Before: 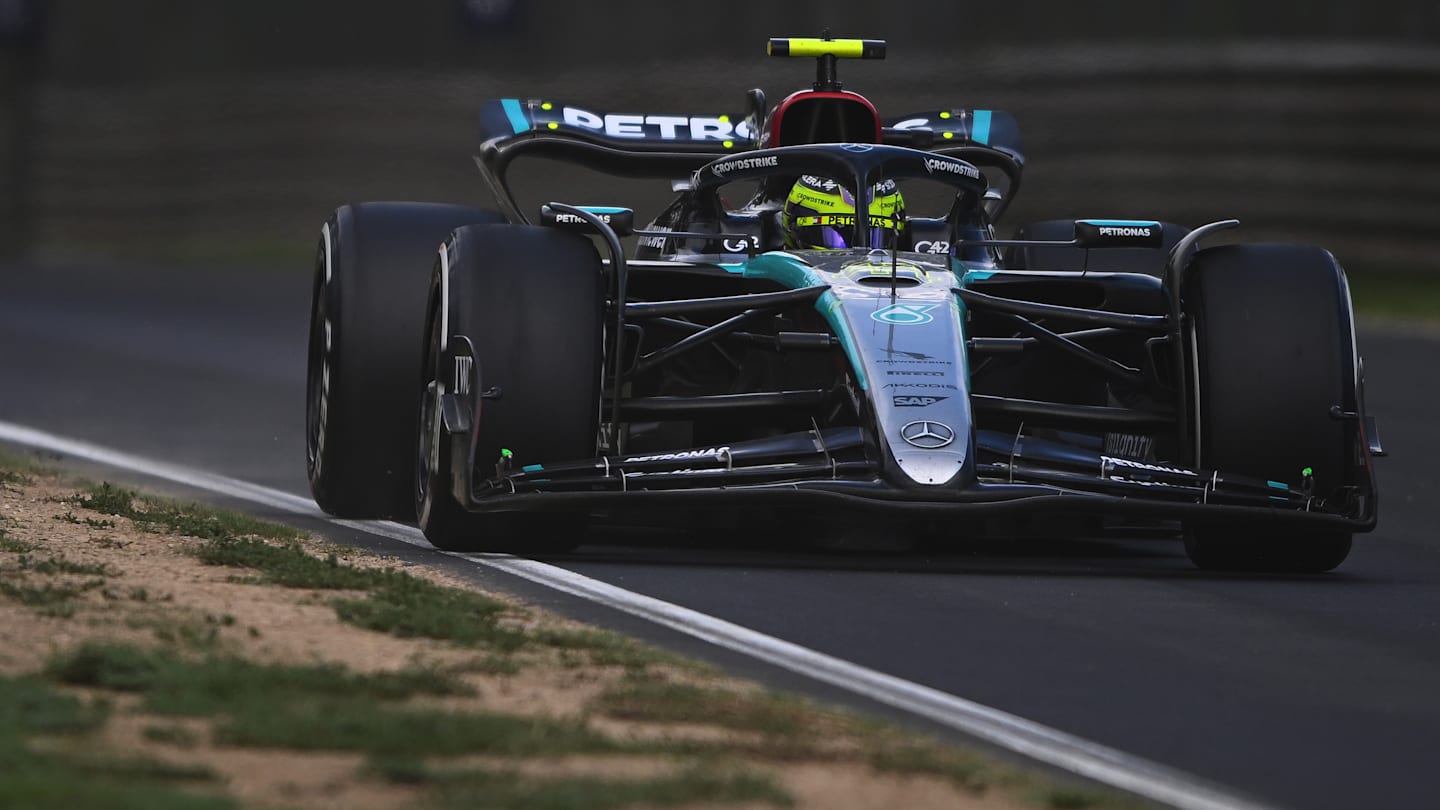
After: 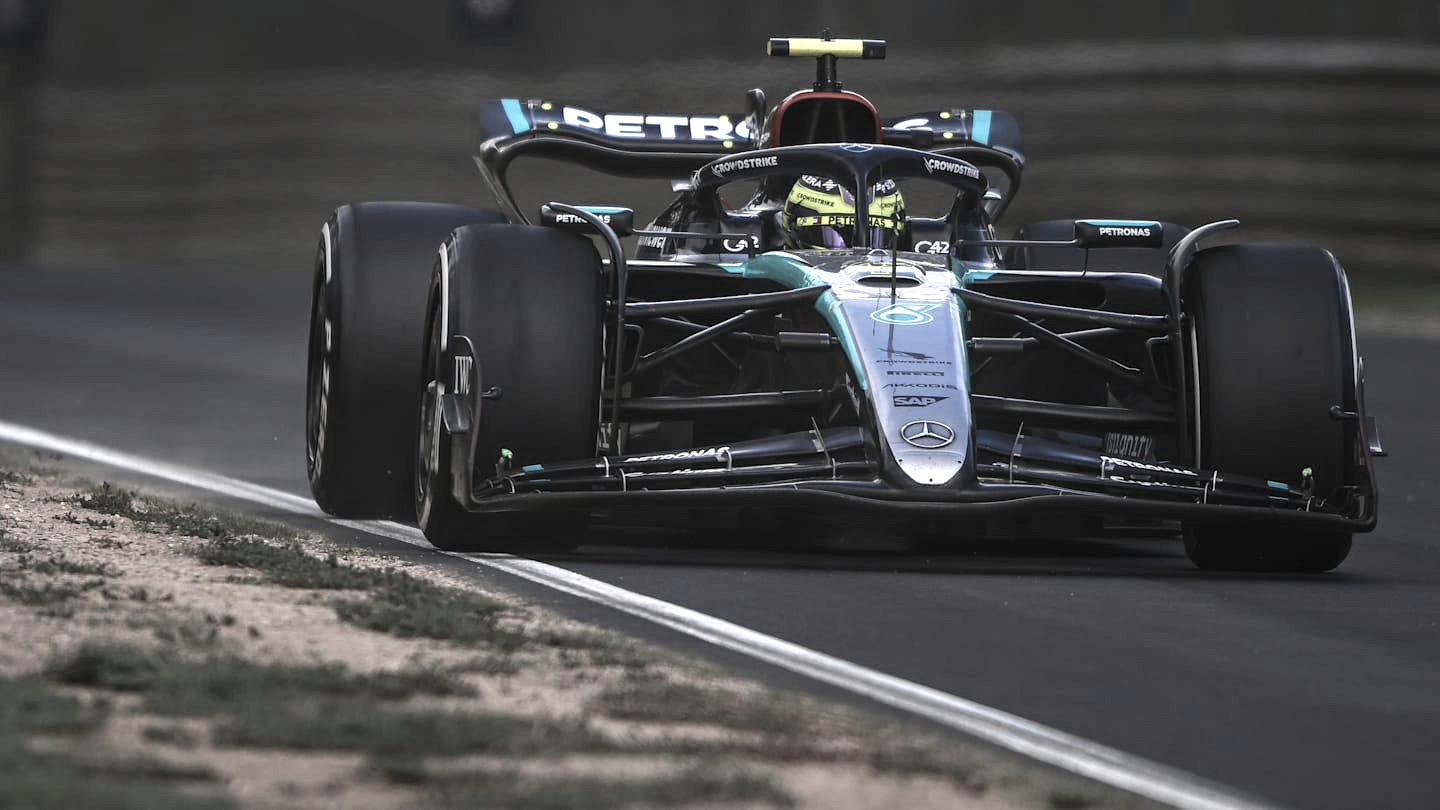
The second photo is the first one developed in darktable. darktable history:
color balance rgb: perceptual saturation grading › global saturation 9.81%
color zones: curves: ch1 [(0.238, 0.163) (0.476, 0.2) (0.733, 0.322) (0.848, 0.134)]
tone equalizer: mask exposure compensation -0.492 EV
local contrast: detail 130%
exposure: black level correction 0, exposure 0.694 EV, compensate exposure bias true, compensate highlight preservation false
